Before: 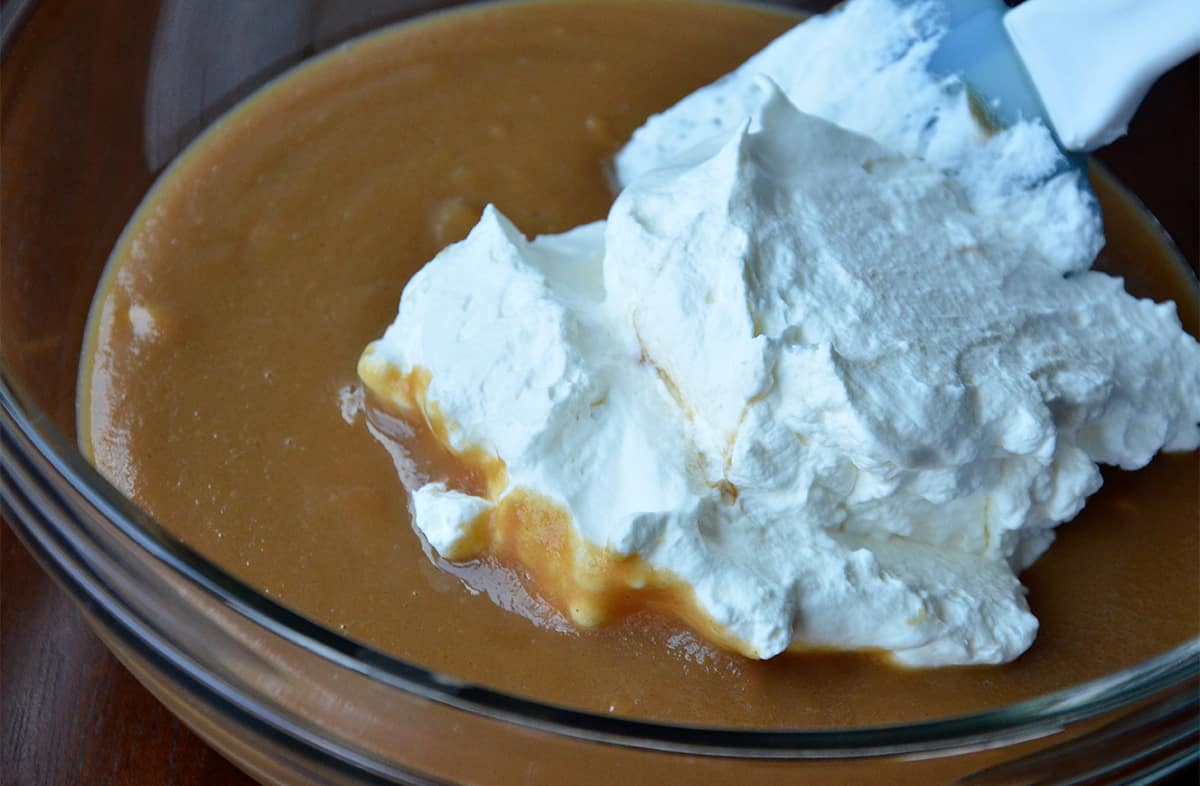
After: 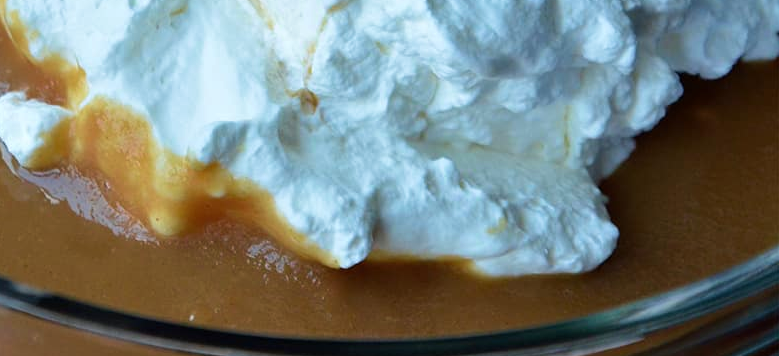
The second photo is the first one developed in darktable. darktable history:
velvia: on, module defaults
tone equalizer: edges refinement/feathering 500, mask exposure compensation -1.25 EV, preserve details no
crop and rotate: left 35.069%, top 49.76%, bottom 4.944%
